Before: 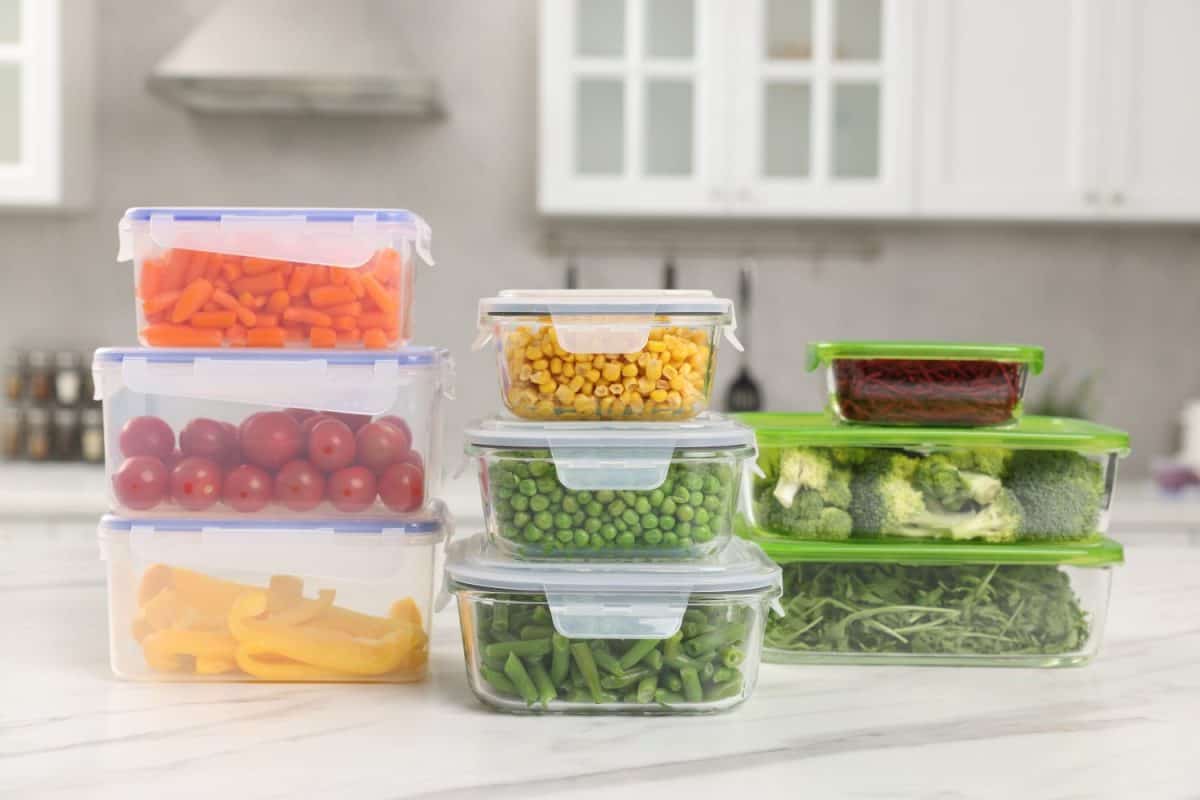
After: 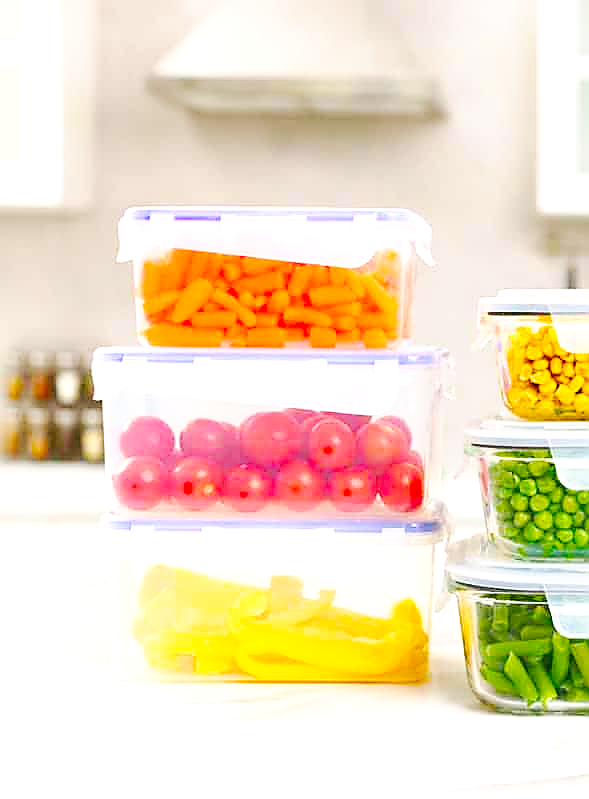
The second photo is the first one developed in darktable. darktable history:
crop and rotate: left 0%, top 0%, right 50.845%
color balance rgb: linear chroma grading › global chroma 25%, perceptual saturation grading › global saturation 45%, perceptual saturation grading › highlights -50%, perceptual saturation grading › shadows 30%, perceptual brilliance grading › global brilliance 18%, global vibrance 40%
sharpen: radius 1.4, amount 1.25, threshold 0.7
white balance: emerald 1
tone curve: curves: ch0 [(0, 0) (0.003, 0) (0.011, 0.001) (0.025, 0.003) (0.044, 0.005) (0.069, 0.011) (0.1, 0.021) (0.136, 0.035) (0.177, 0.079) (0.224, 0.134) (0.277, 0.219) (0.335, 0.315) (0.399, 0.42) (0.468, 0.529) (0.543, 0.636) (0.623, 0.727) (0.709, 0.805) (0.801, 0.88) (0.898, 0.957) (1, 1)], preserve colors none
